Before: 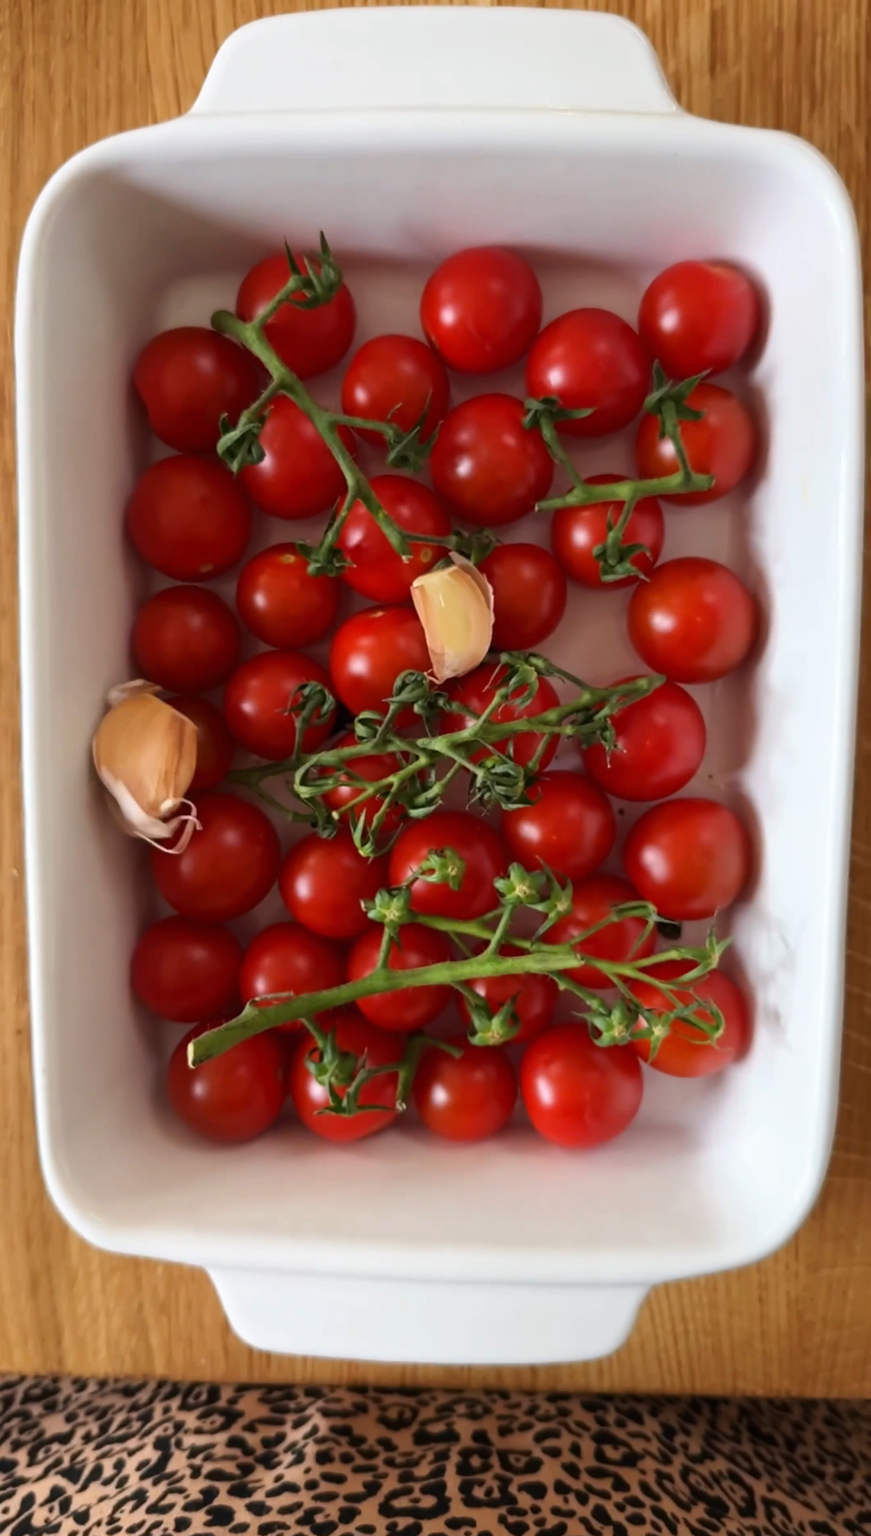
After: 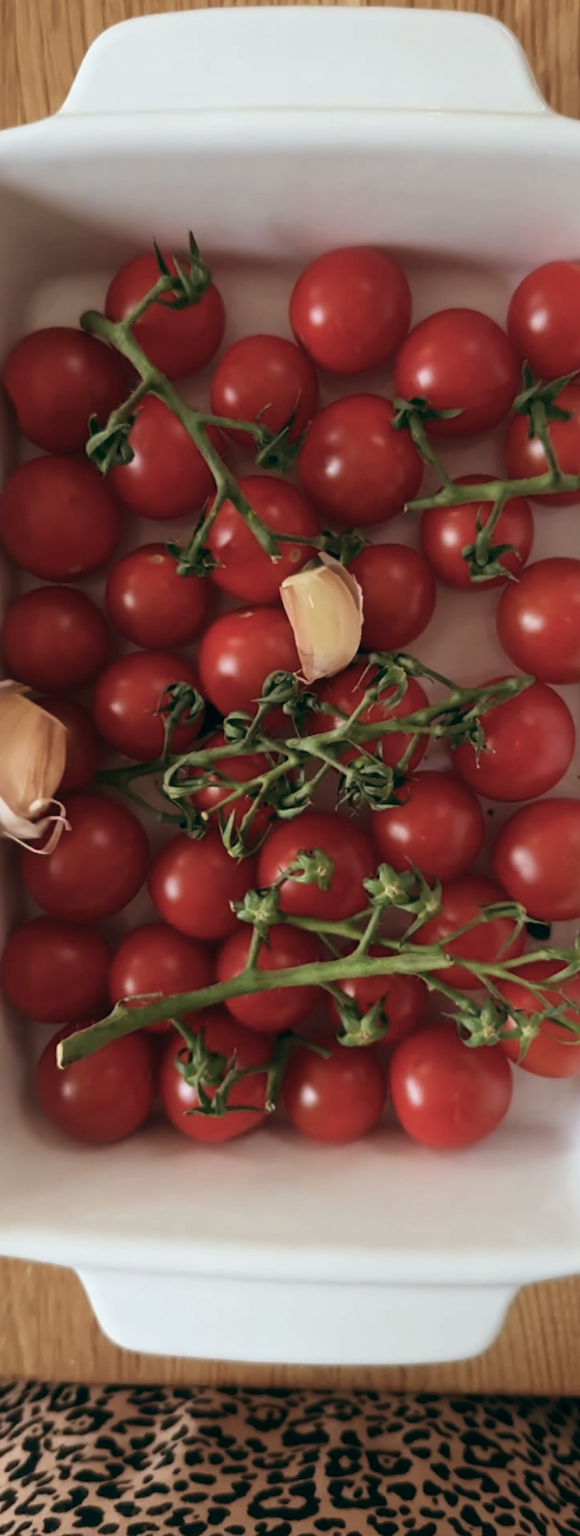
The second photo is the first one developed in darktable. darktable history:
crop and rotate: left 15.055%, right 18.278%
color balance: lift [1, 0.994, 1.002, 1.006], gamma [0.957, 1.081, 1.016, 0.919], gain [0.97, 0.972, 1.01, 1.028], input saturation 91.06%, output saturation 79.8%
exposure: exposure -0.05 EV
